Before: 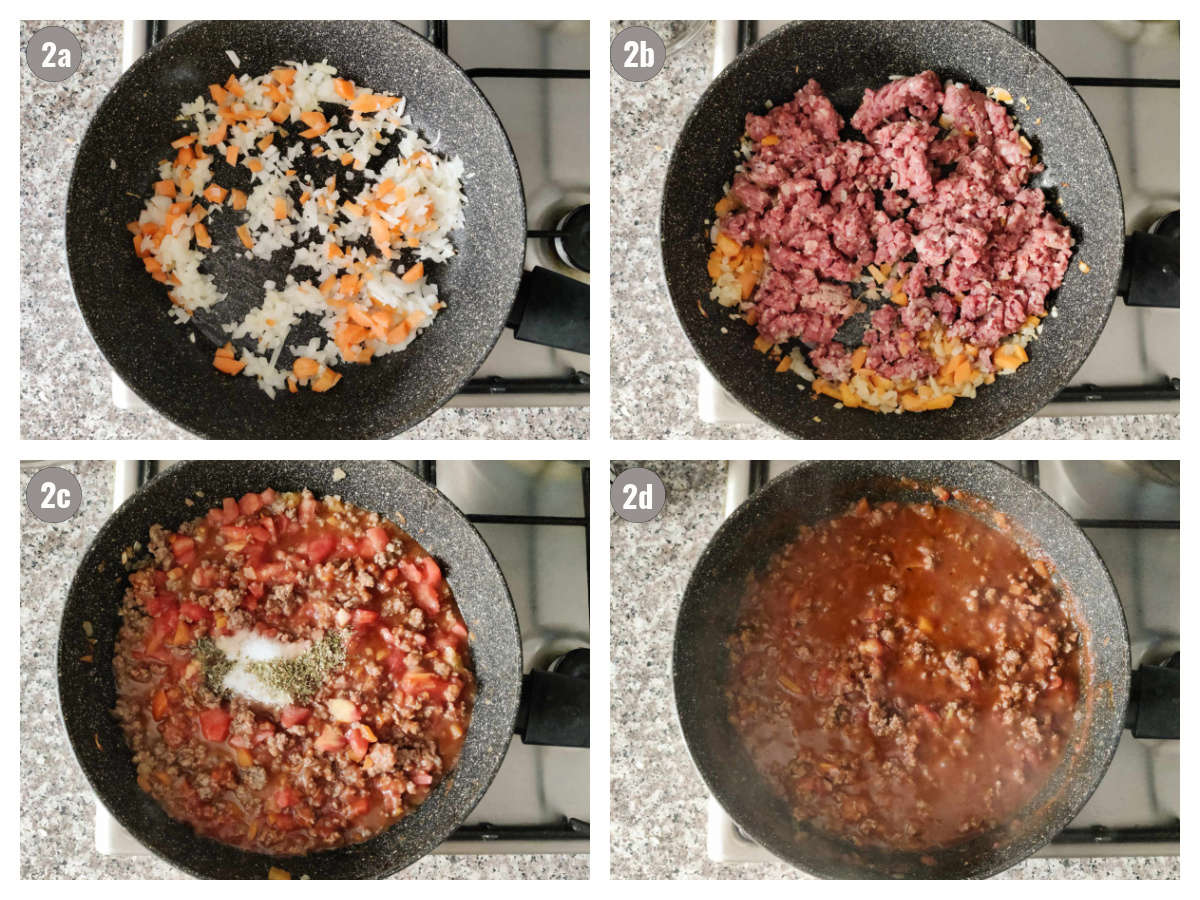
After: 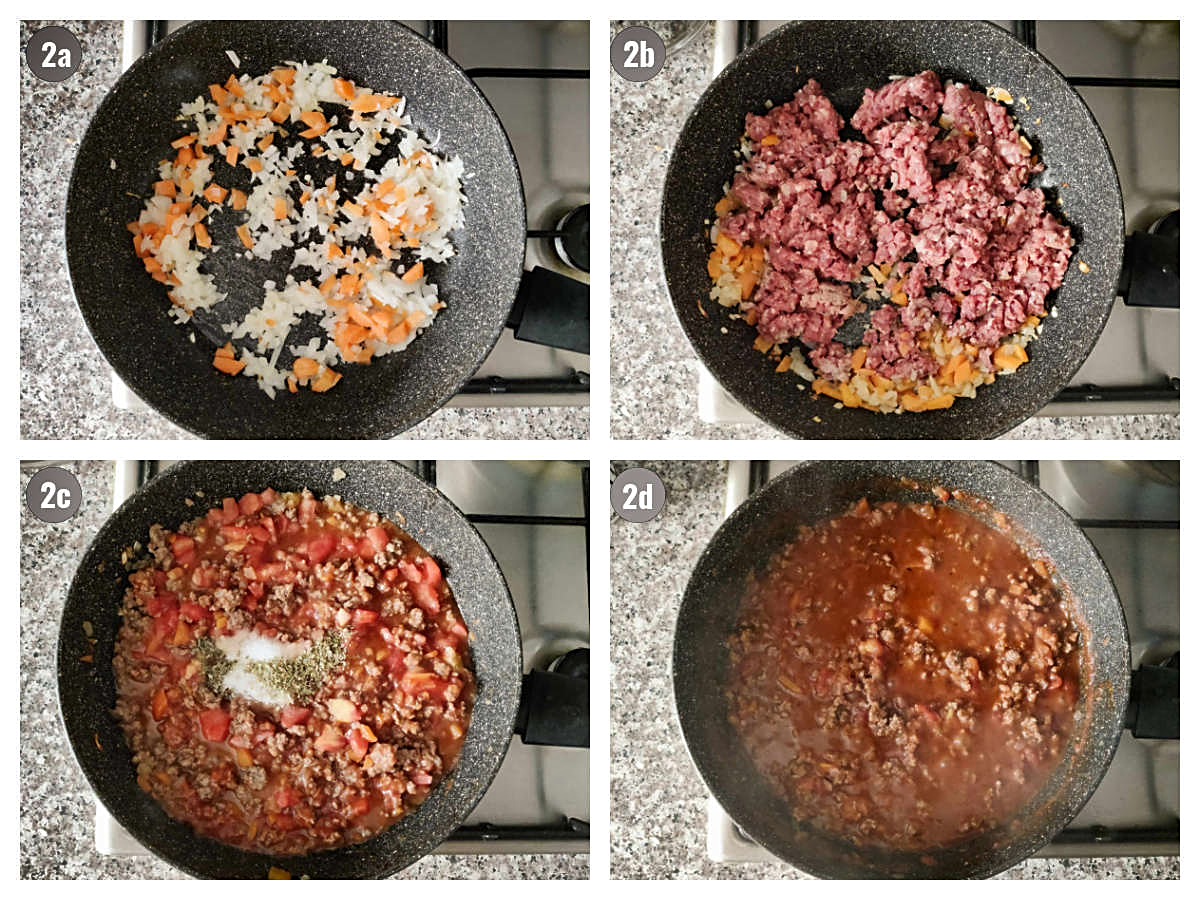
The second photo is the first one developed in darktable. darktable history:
shadows and highlights: radius 118.69, shadows 42.21, highlights -61.56, soften with gaussian
sharpen: on, module defaults
